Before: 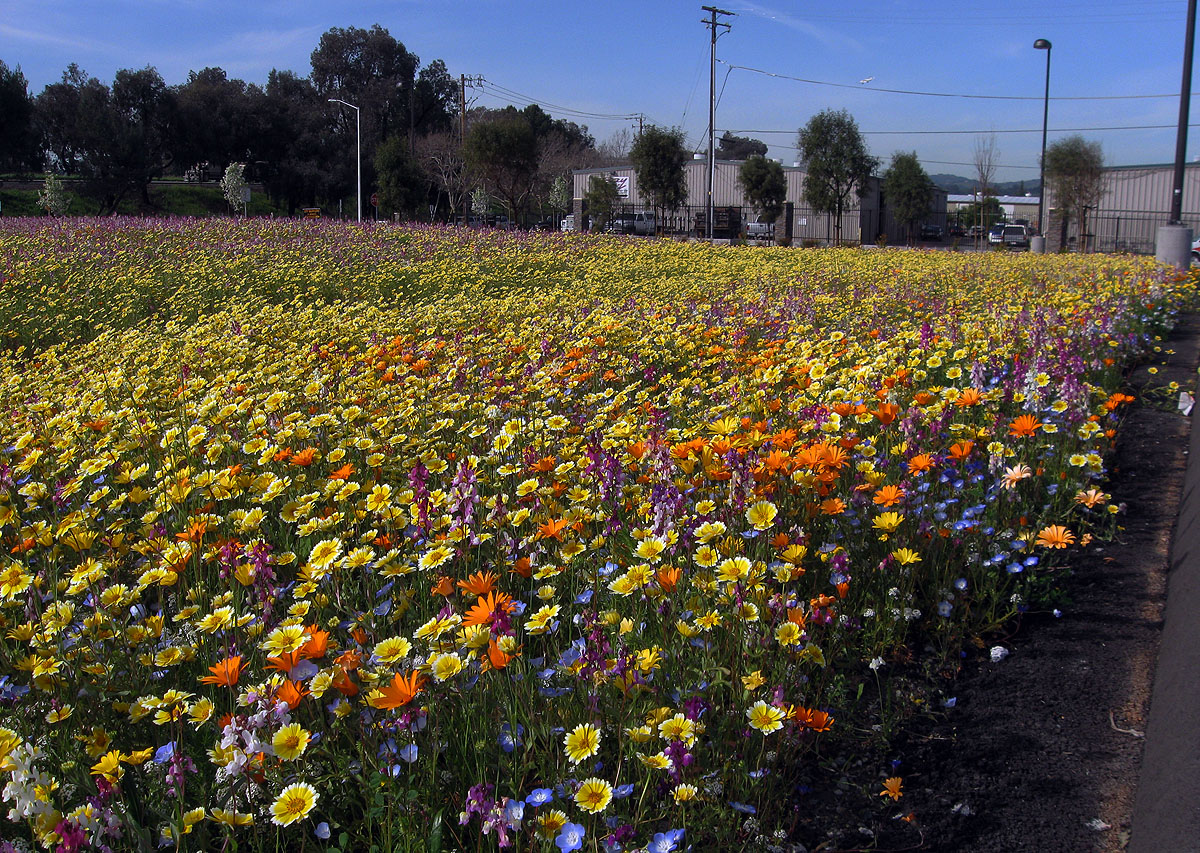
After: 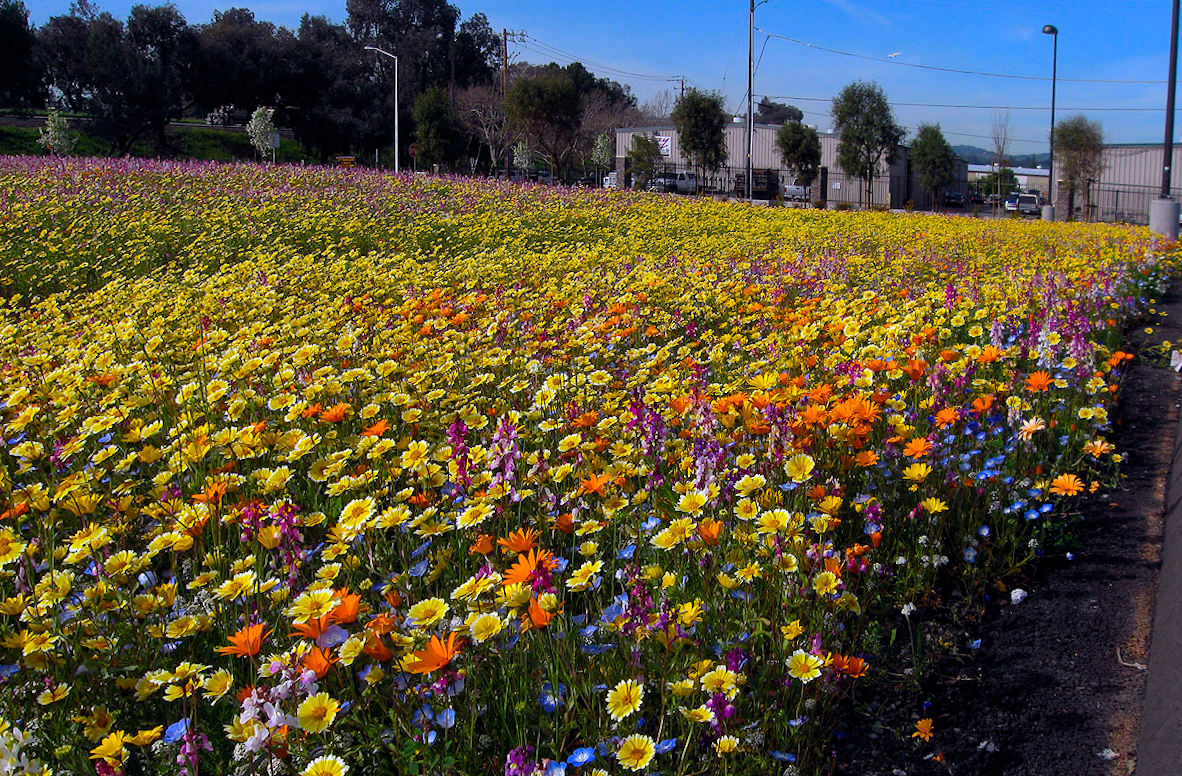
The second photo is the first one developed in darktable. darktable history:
color balance rgb: perceptual saturation grading › global saturation 25%, perceptual brilliance grading › mid-tones 10%, perceptual brilliance grading › shadows 15%, global vibrance 20%
color zones: curves: ch0 [(0, 0.5) (0.143, 0.5) (0.286, 0.5) (0.429, 0.5) (0.571, 0.5) (0.714, 0.476) (0.857, 0.5) (1, 0.5)]; ch2 [(0, 0.5) (0.143, 0.5) (0.286, 0.5) (0.429, 0.5) (0.571, 0.5) (0.714, 0.487) (0.857, 0.5) (1, 0.5)]
rotate and perspective: rotation -0.013°, lens shift (vertical) -0.027, lens shift (horizontal) 0.178, crop left 0.016, crop right 0.989, crop top 0.082, crop bottom 0.918
